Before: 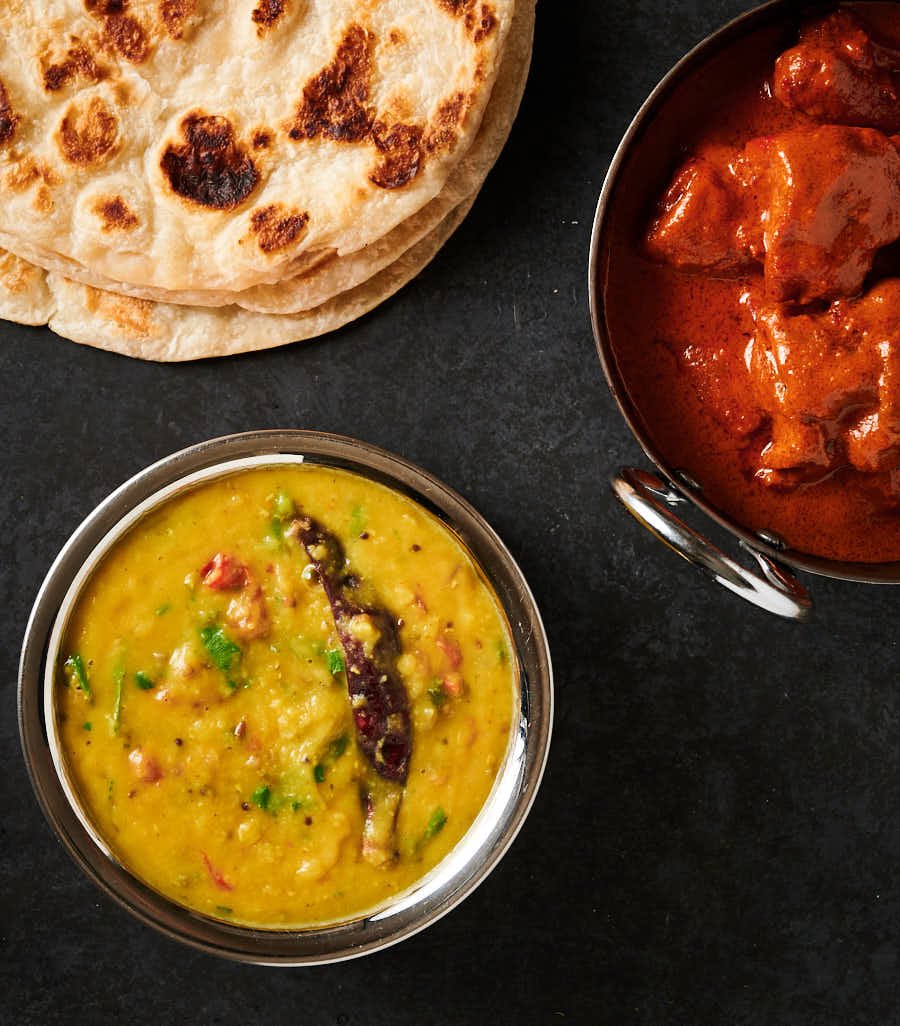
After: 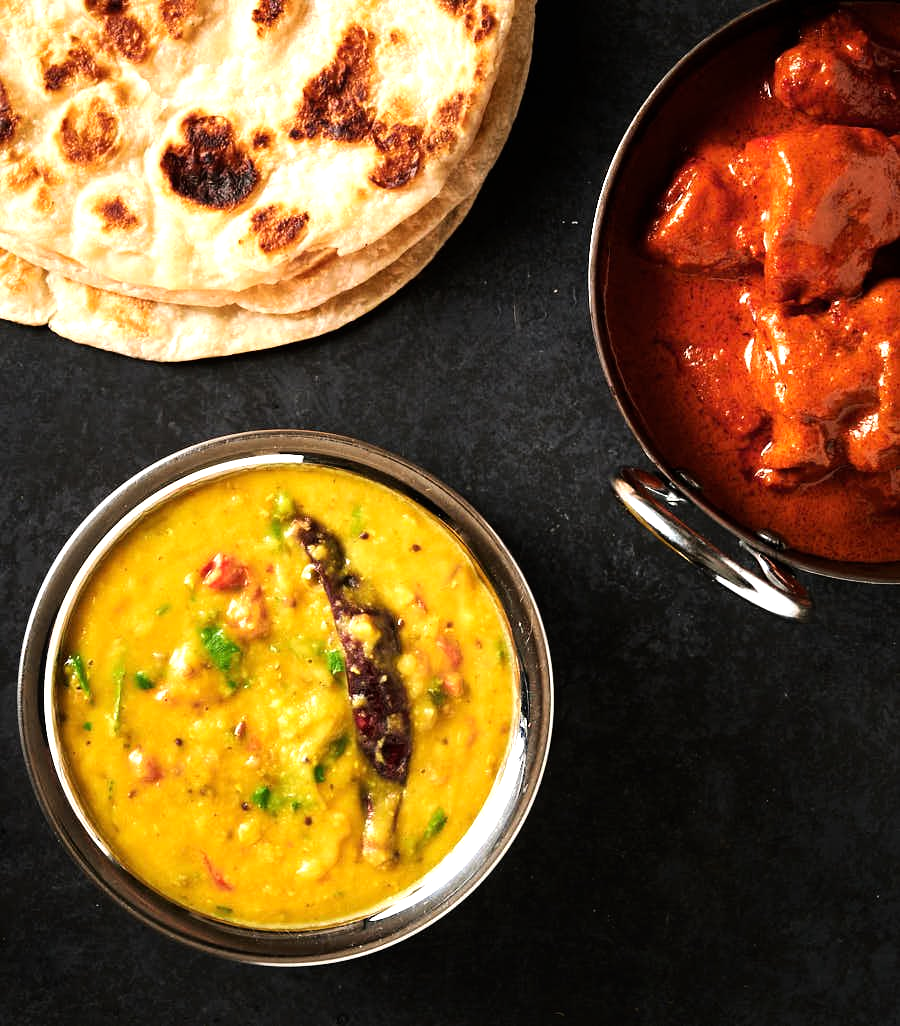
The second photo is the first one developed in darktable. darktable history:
tone equalizer: -8 EV -0.764 EV, -7 EV -0.708 EV, -6 EV -0.568 EV, -5 EV -0.36 EV, -3 EV 0.398 EV, -2 EV 0.6 EV, -1 EV 0.686 EV, +0 EV 0.722 EV
